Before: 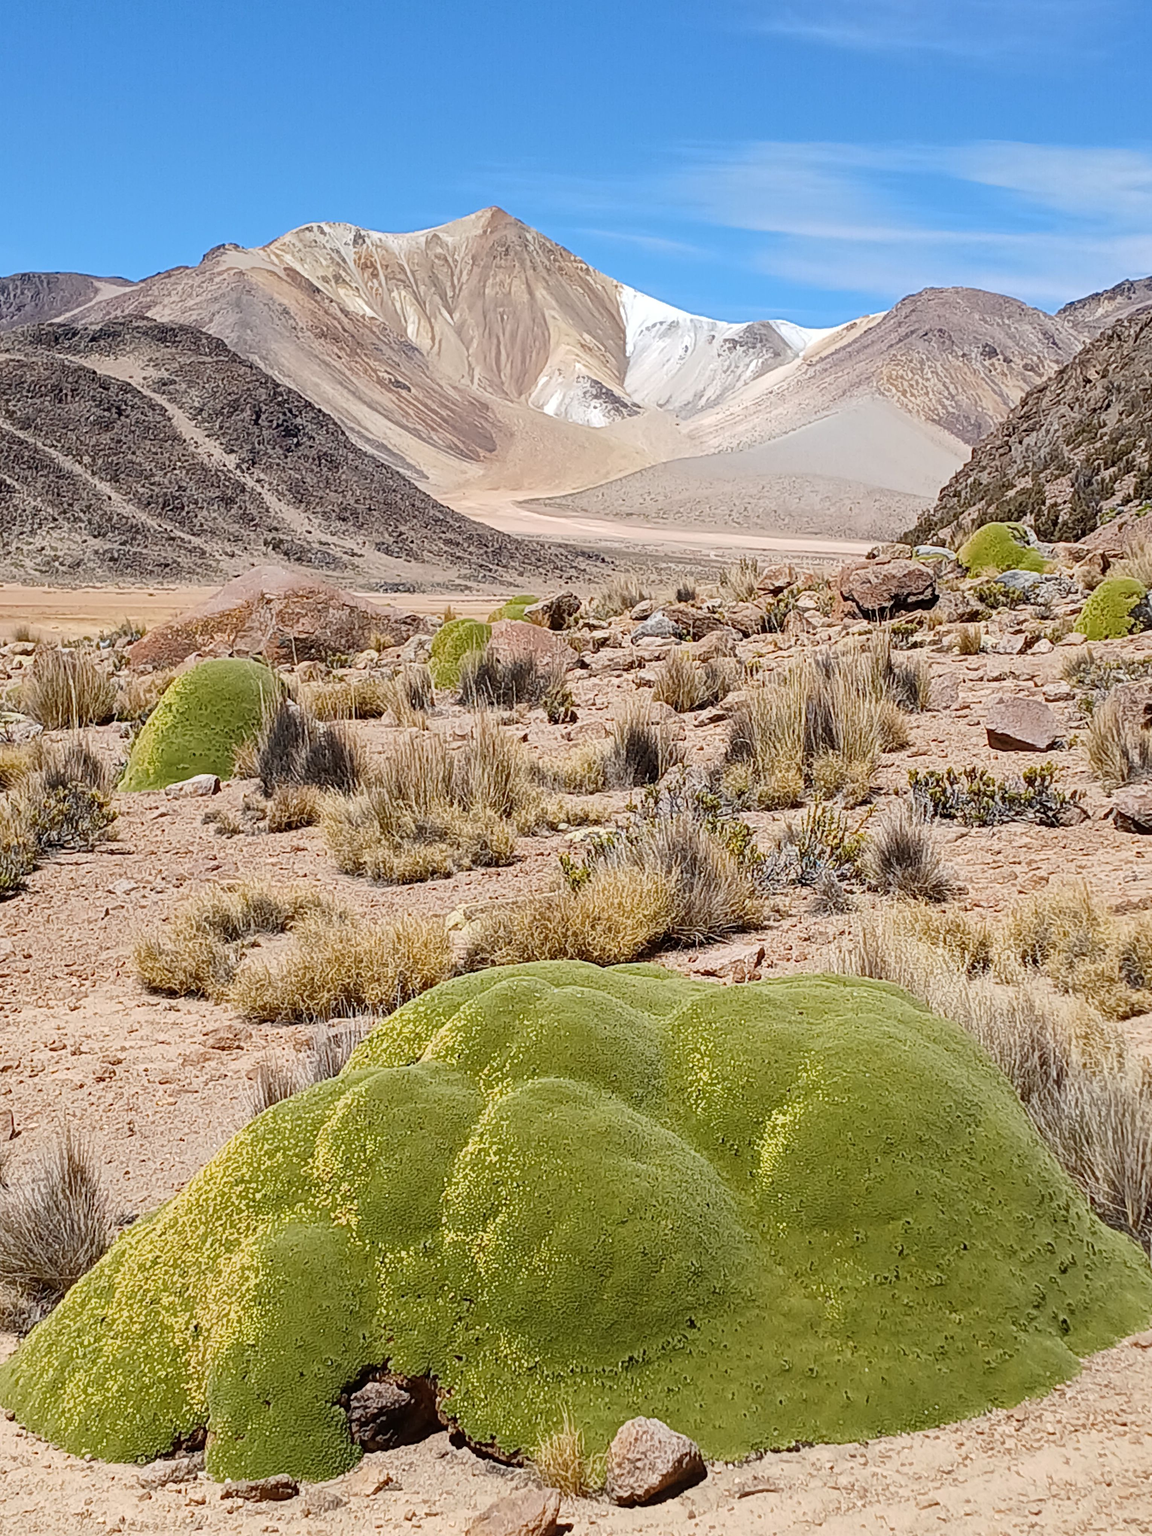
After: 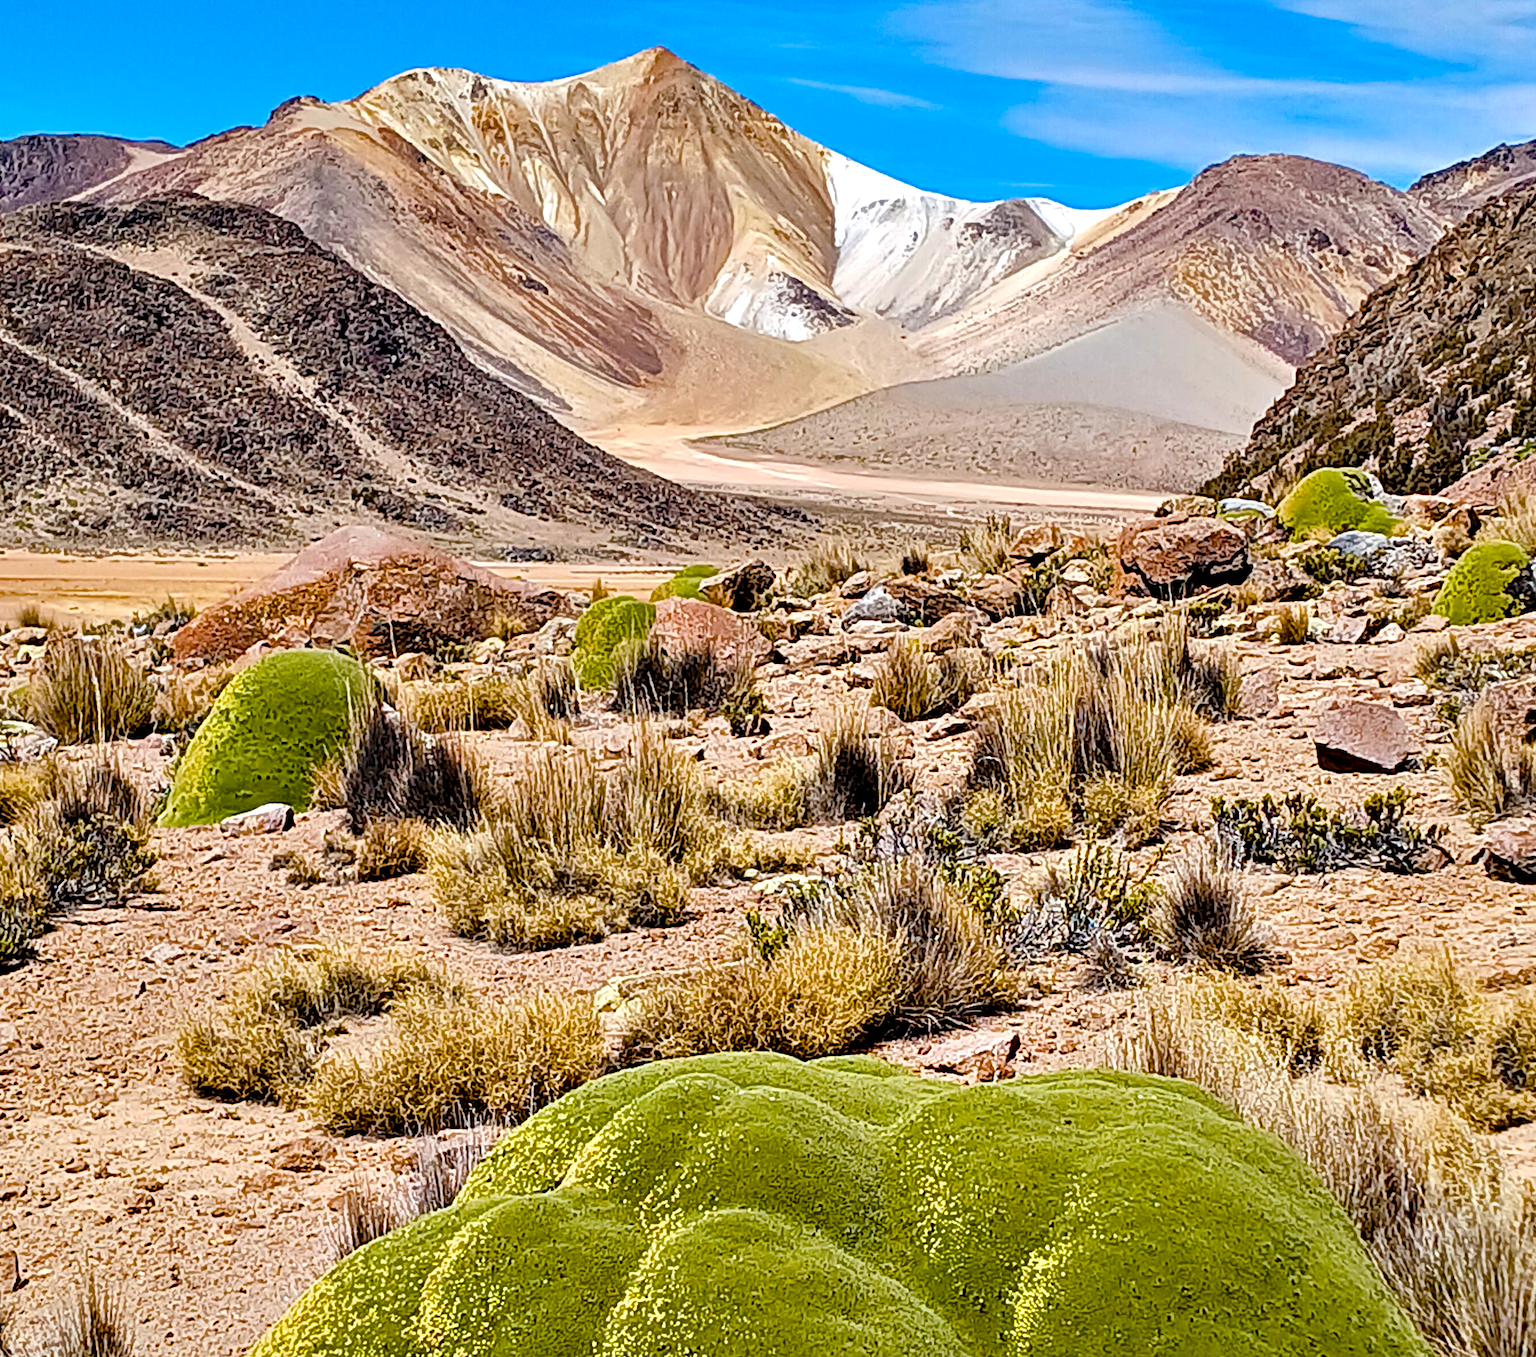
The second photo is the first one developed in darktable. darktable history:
crop: top 11.183%, bottom 22.514%
color balance rgb: perceptual saturation grading › global saturation 39.182%, perceptual saturation grading › highlights -25.562%, perceptual saturation grading › mid-tones 35.16%, perceptual saturation grading › shadows 35.806%, global vibrance 20%
haze removal: adaptive false
contrast equalizer: y [[0.6 ×6], [0.55 ×6], [0 ×6], [0 ×6], [0 ×6]]
